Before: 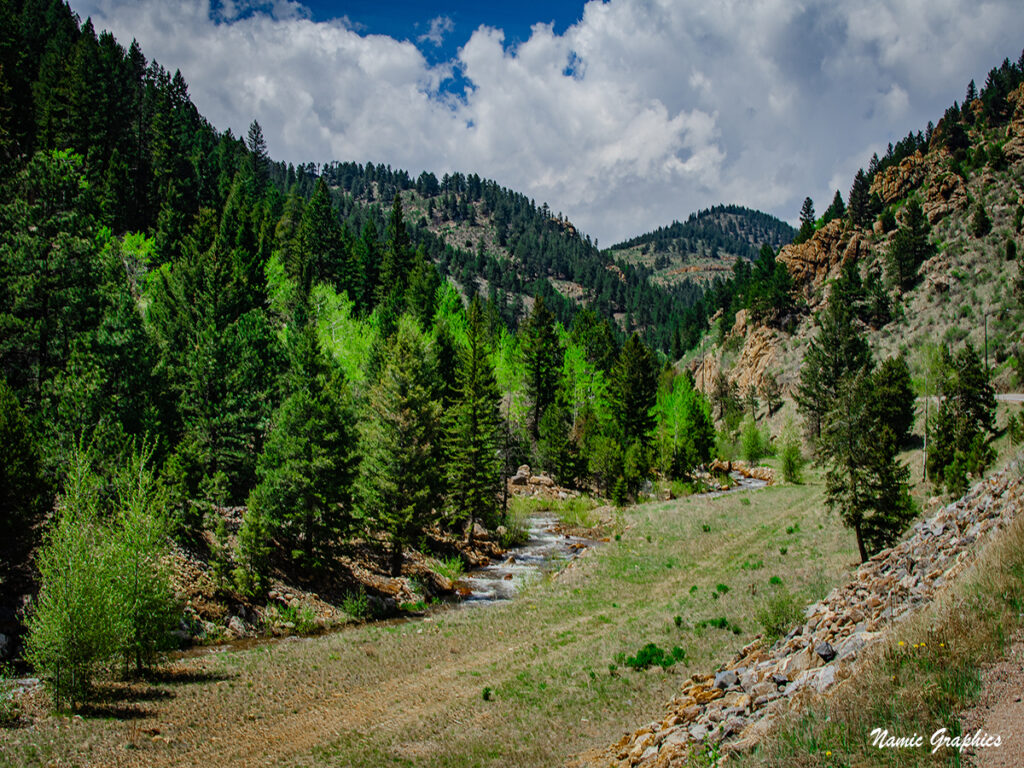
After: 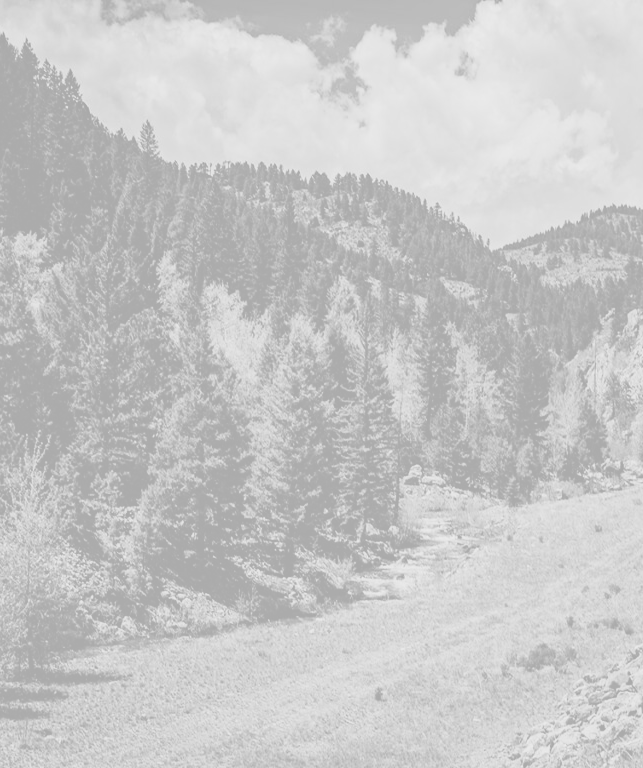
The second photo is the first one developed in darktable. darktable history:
contrast brightness saturation: contrast 0.28
filmic rgb: middle gray luminance 18%, black relative exposure -7.5 EV, white relative exposure 8.5 EV, threshold 6 EV, target black luminance 0%, hardness 2.23, latitude 18.37%, contrast 0.878, highlights saturation mix 5%, shadows ↔ highlights balance 10.15%, add noise in highlights 0, preserve chrominance no, color science v3 (2019), use custom middle-gray values true, iterations of high-quality reconstruction 0, contrast in highlights soft, enable highlight reconstruction true
color correction: saturation 0.99
haze removal: compatibility mode true, adaptive false
exposure: black level correction -0.03, compensate highlight preservation false
colorize: hue 331.2°, saturation 75%, source mix 30.28%, lightness 70.52%, version 1
crop: left 10.644%, right 26.528%
monochrome: on, module defaults
